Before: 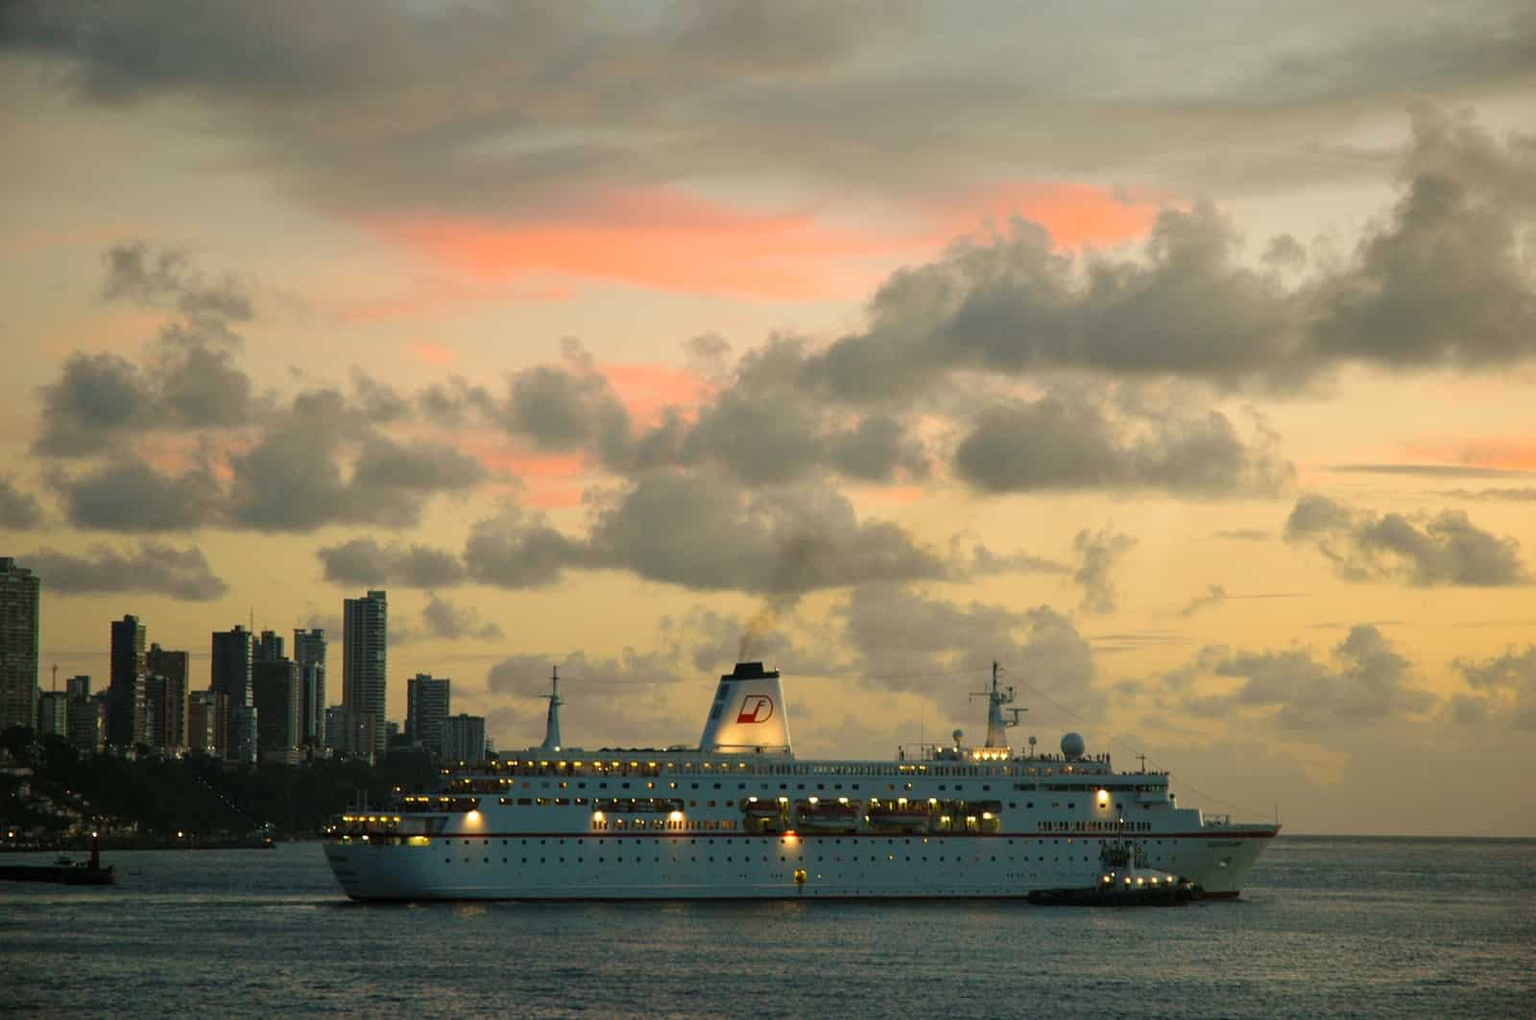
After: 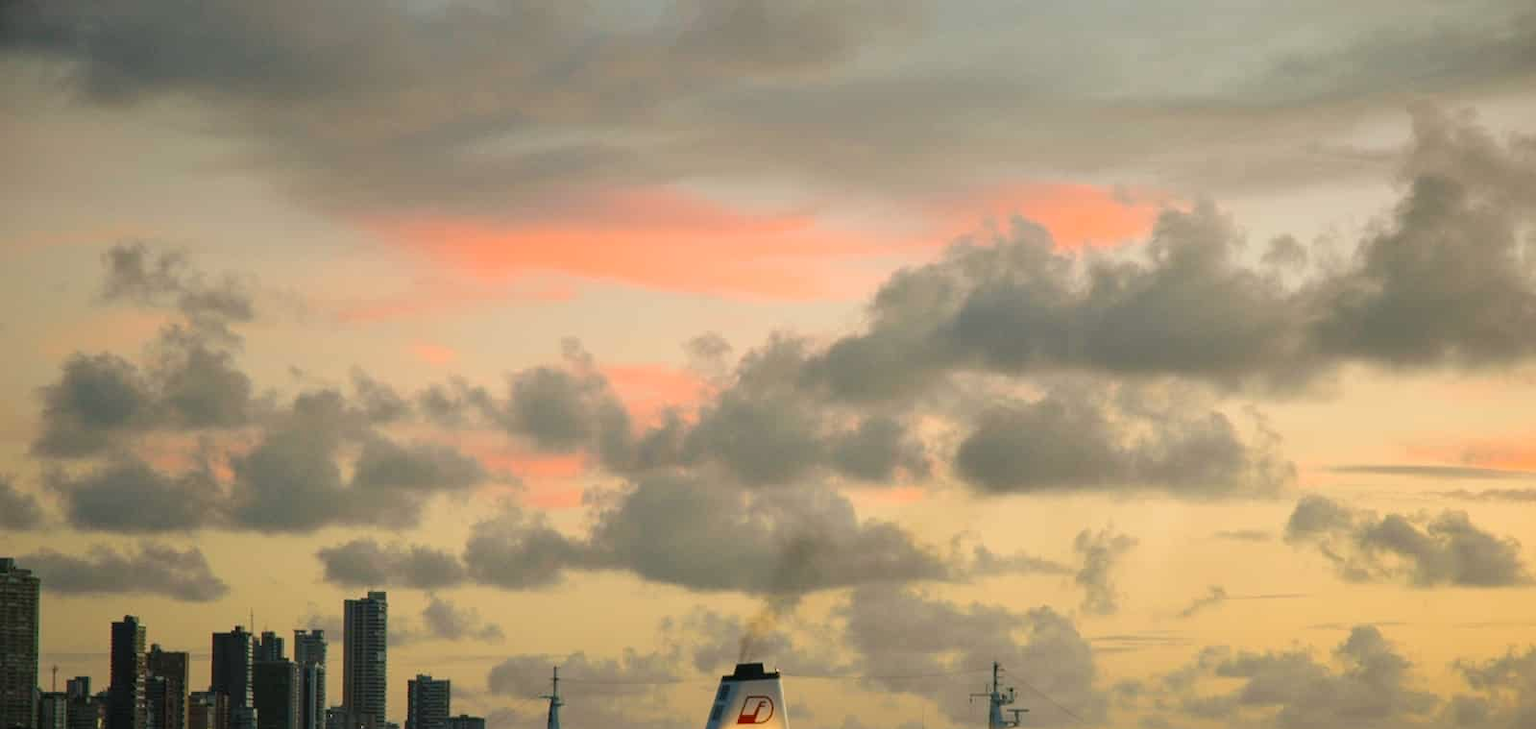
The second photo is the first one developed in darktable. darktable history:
crop: bottom 28.576%
white balance: red 1.004, blue 1.024
